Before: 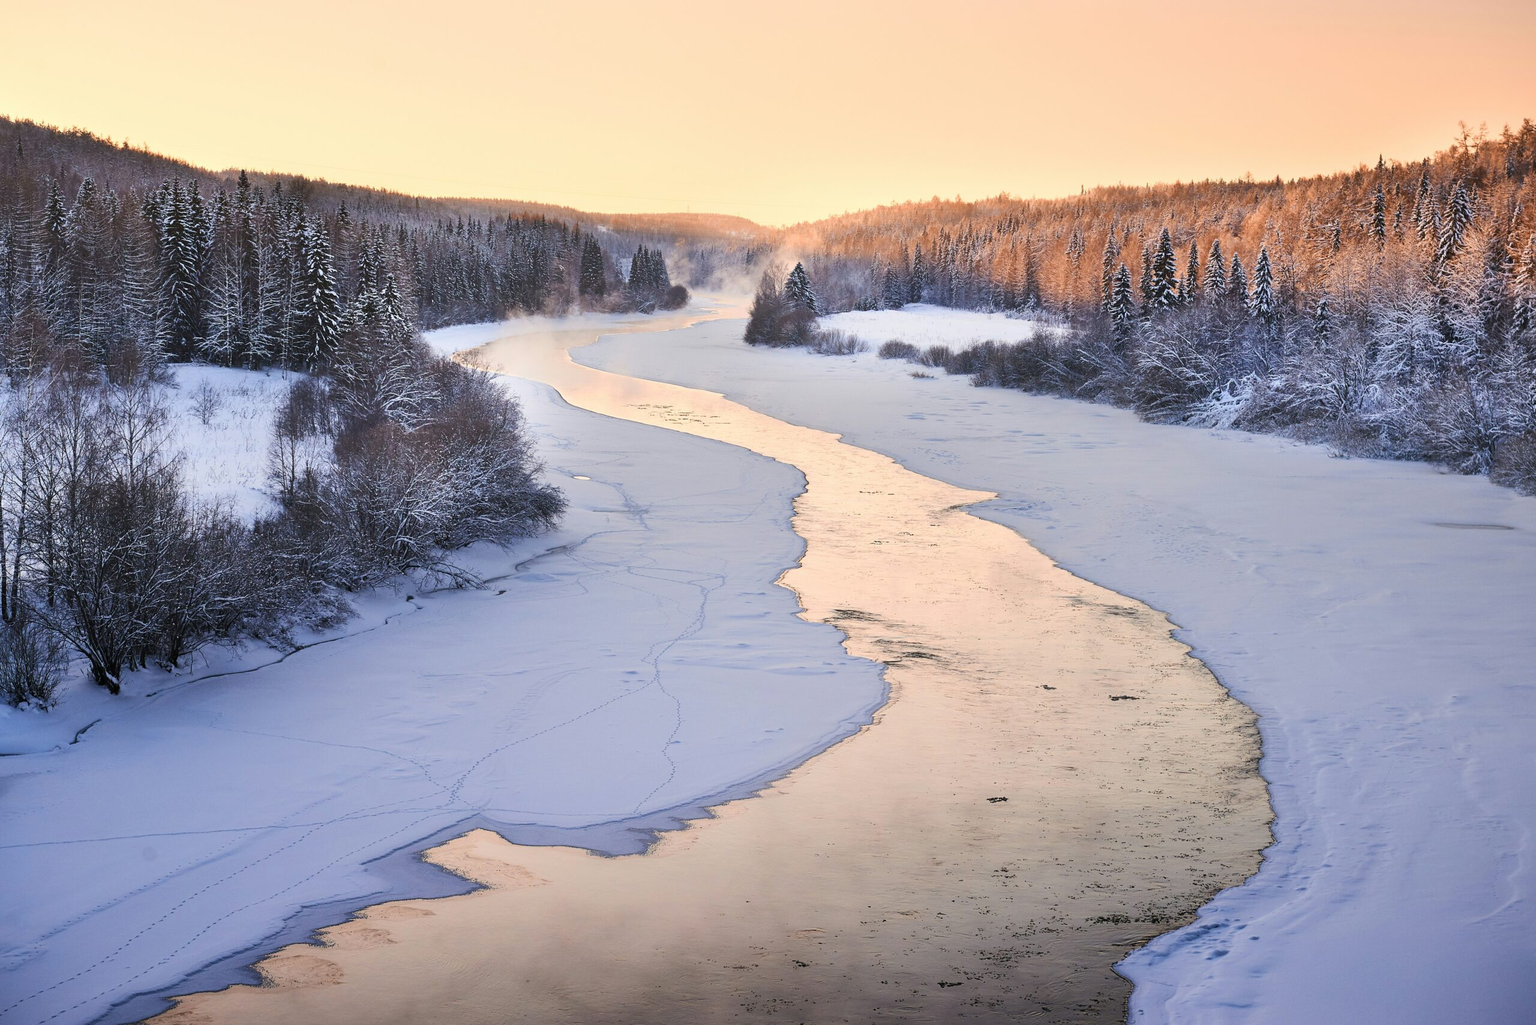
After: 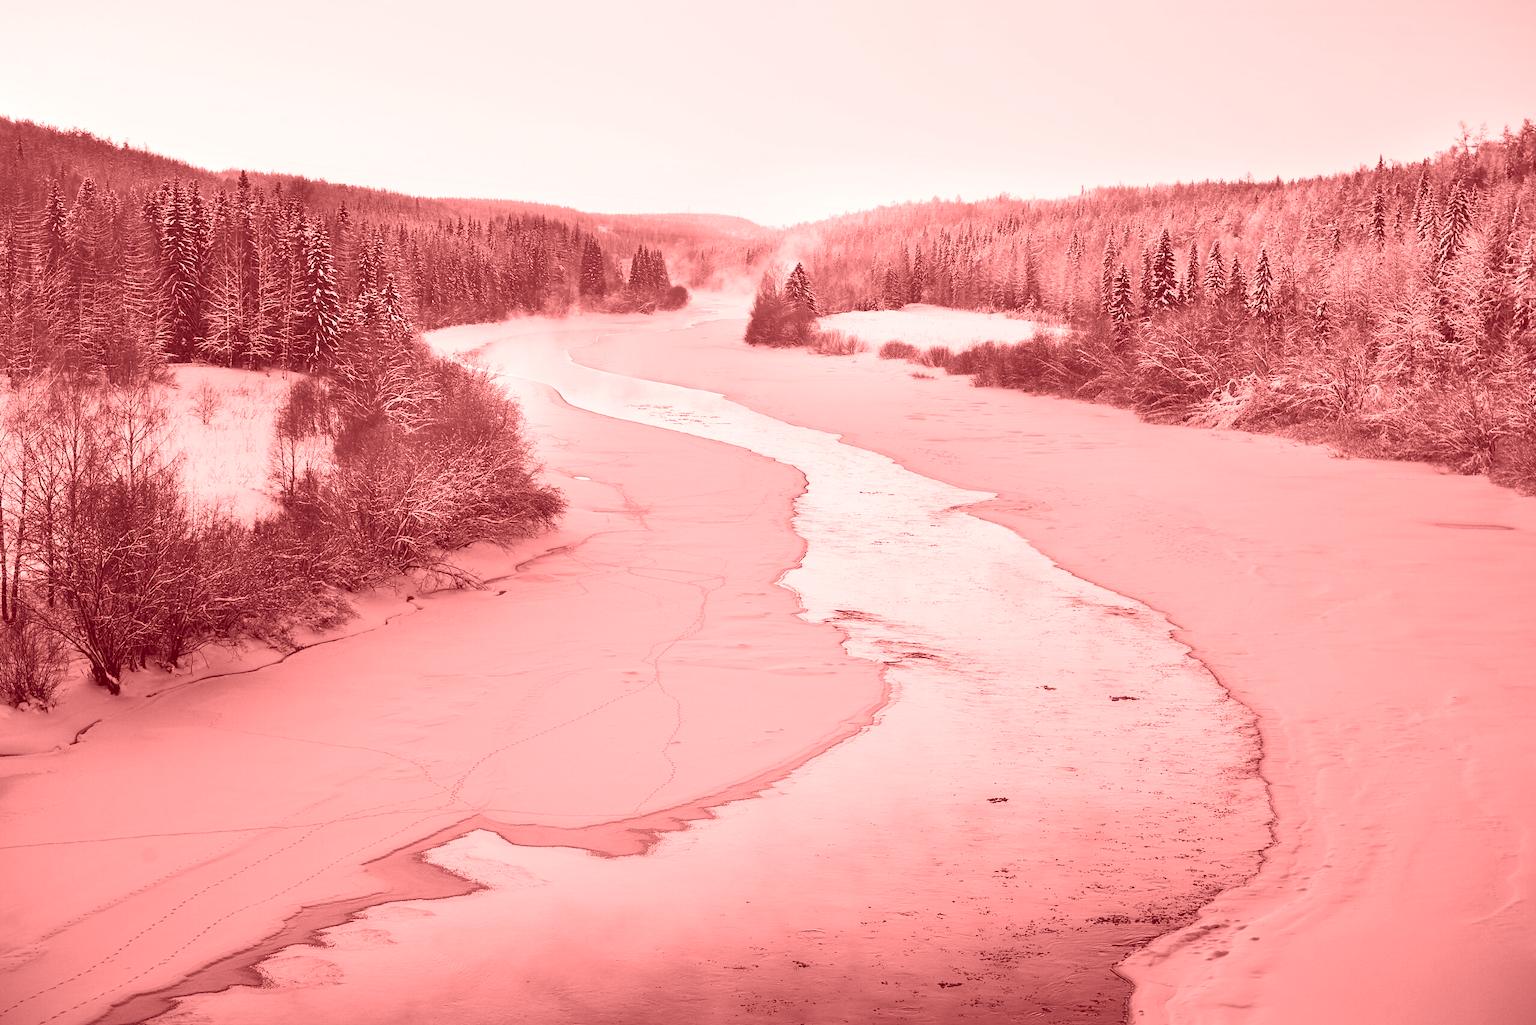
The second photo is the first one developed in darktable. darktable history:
colorize: saturation 60%, source mix 100%
exposure: compensate highlight preservation false
